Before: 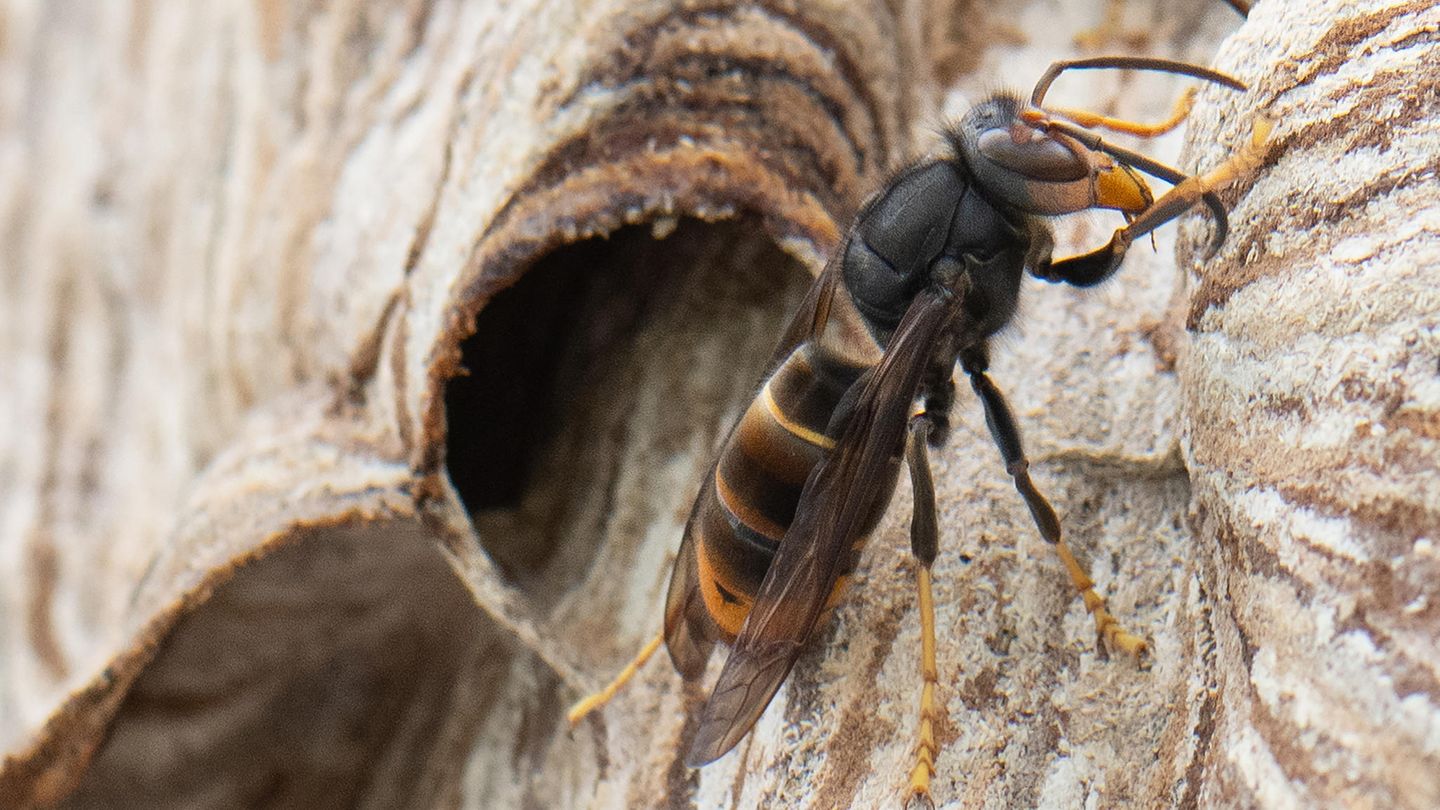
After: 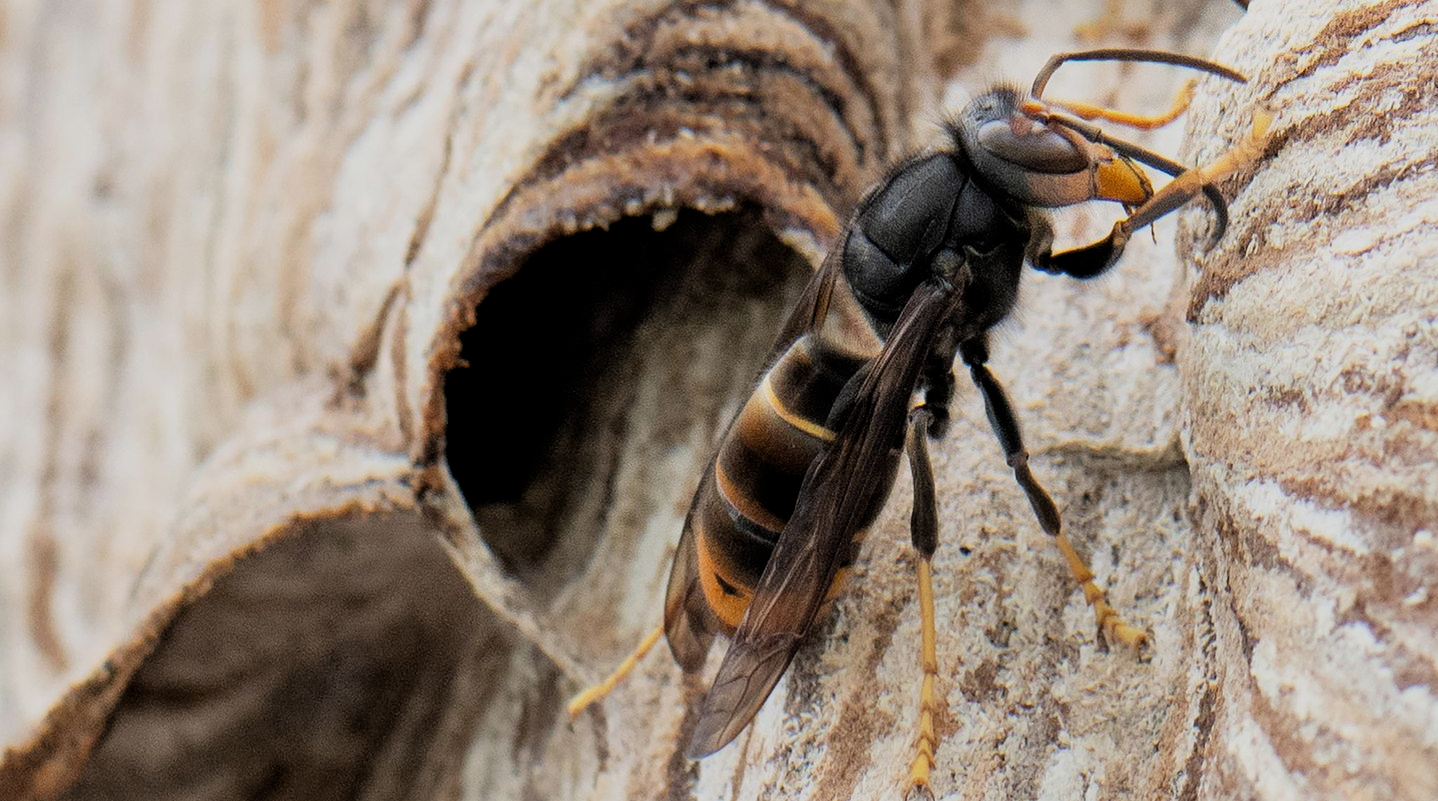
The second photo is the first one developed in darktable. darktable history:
crop: top 1.106%, right 0.111%
filmic rgb: black relative exposure -7.76 EV, white relative exposure 4.45 EV, target black luminance 0%, hardness 3.75, latitude 50.64%, contrast 1.068, highlights saturation mix 9.44%, shadows ↔ highlights balance -0.264%
